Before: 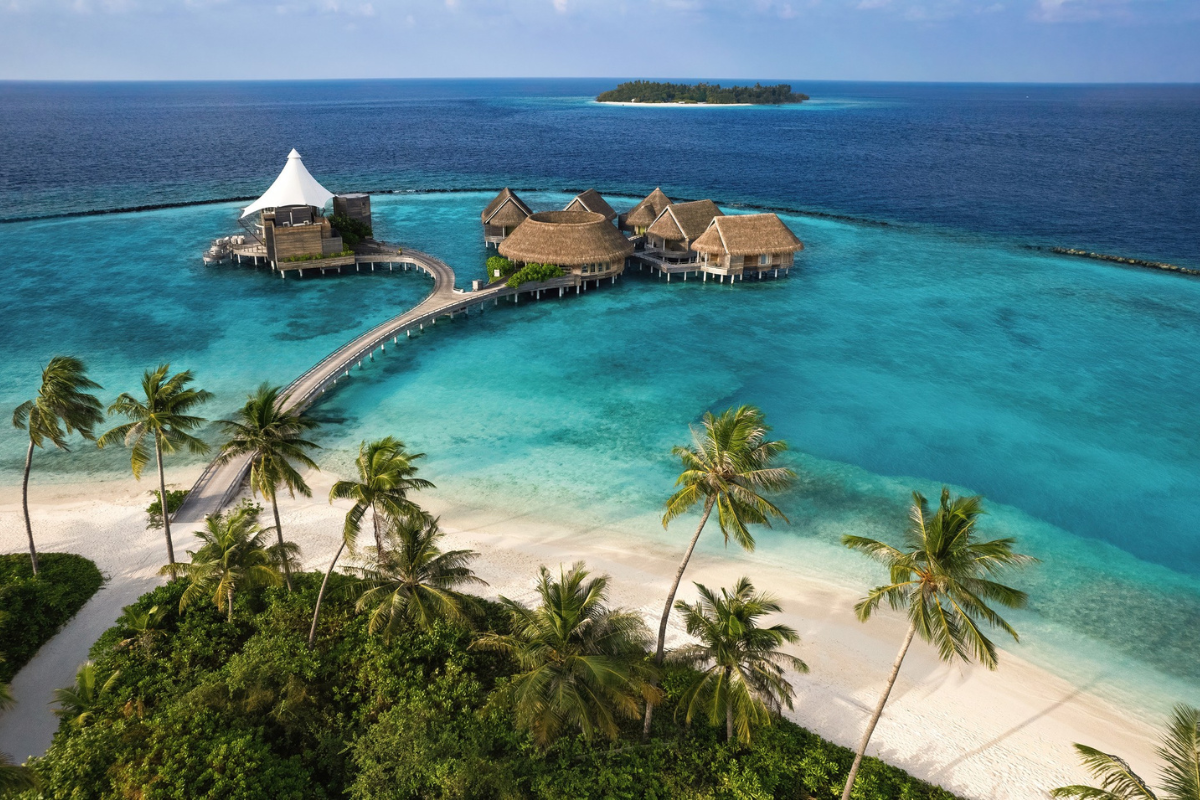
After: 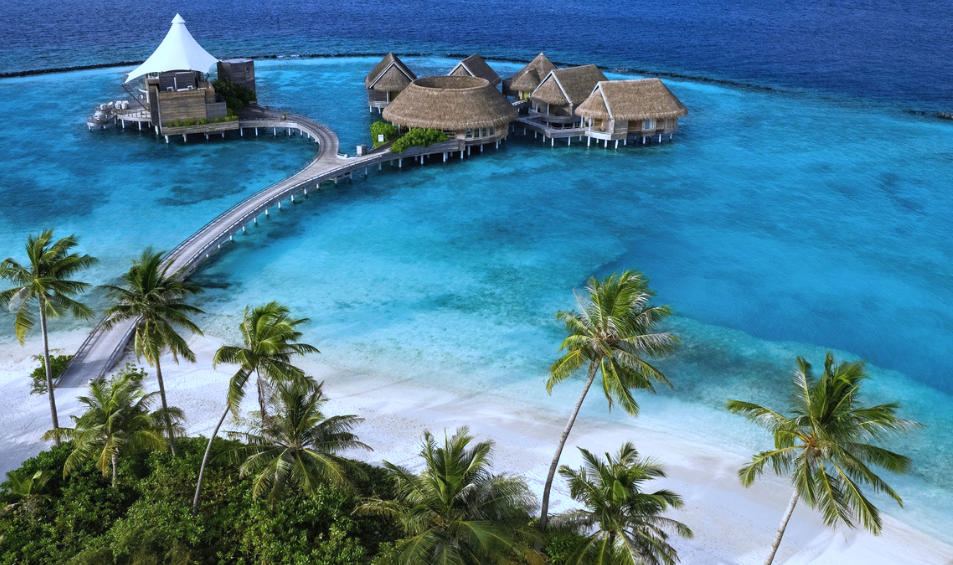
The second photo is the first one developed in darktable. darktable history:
crop: left 9.712%, top 16.928%, right 10.845%, bottom 12.332%
white balance: red 0.871, blue 1.249
